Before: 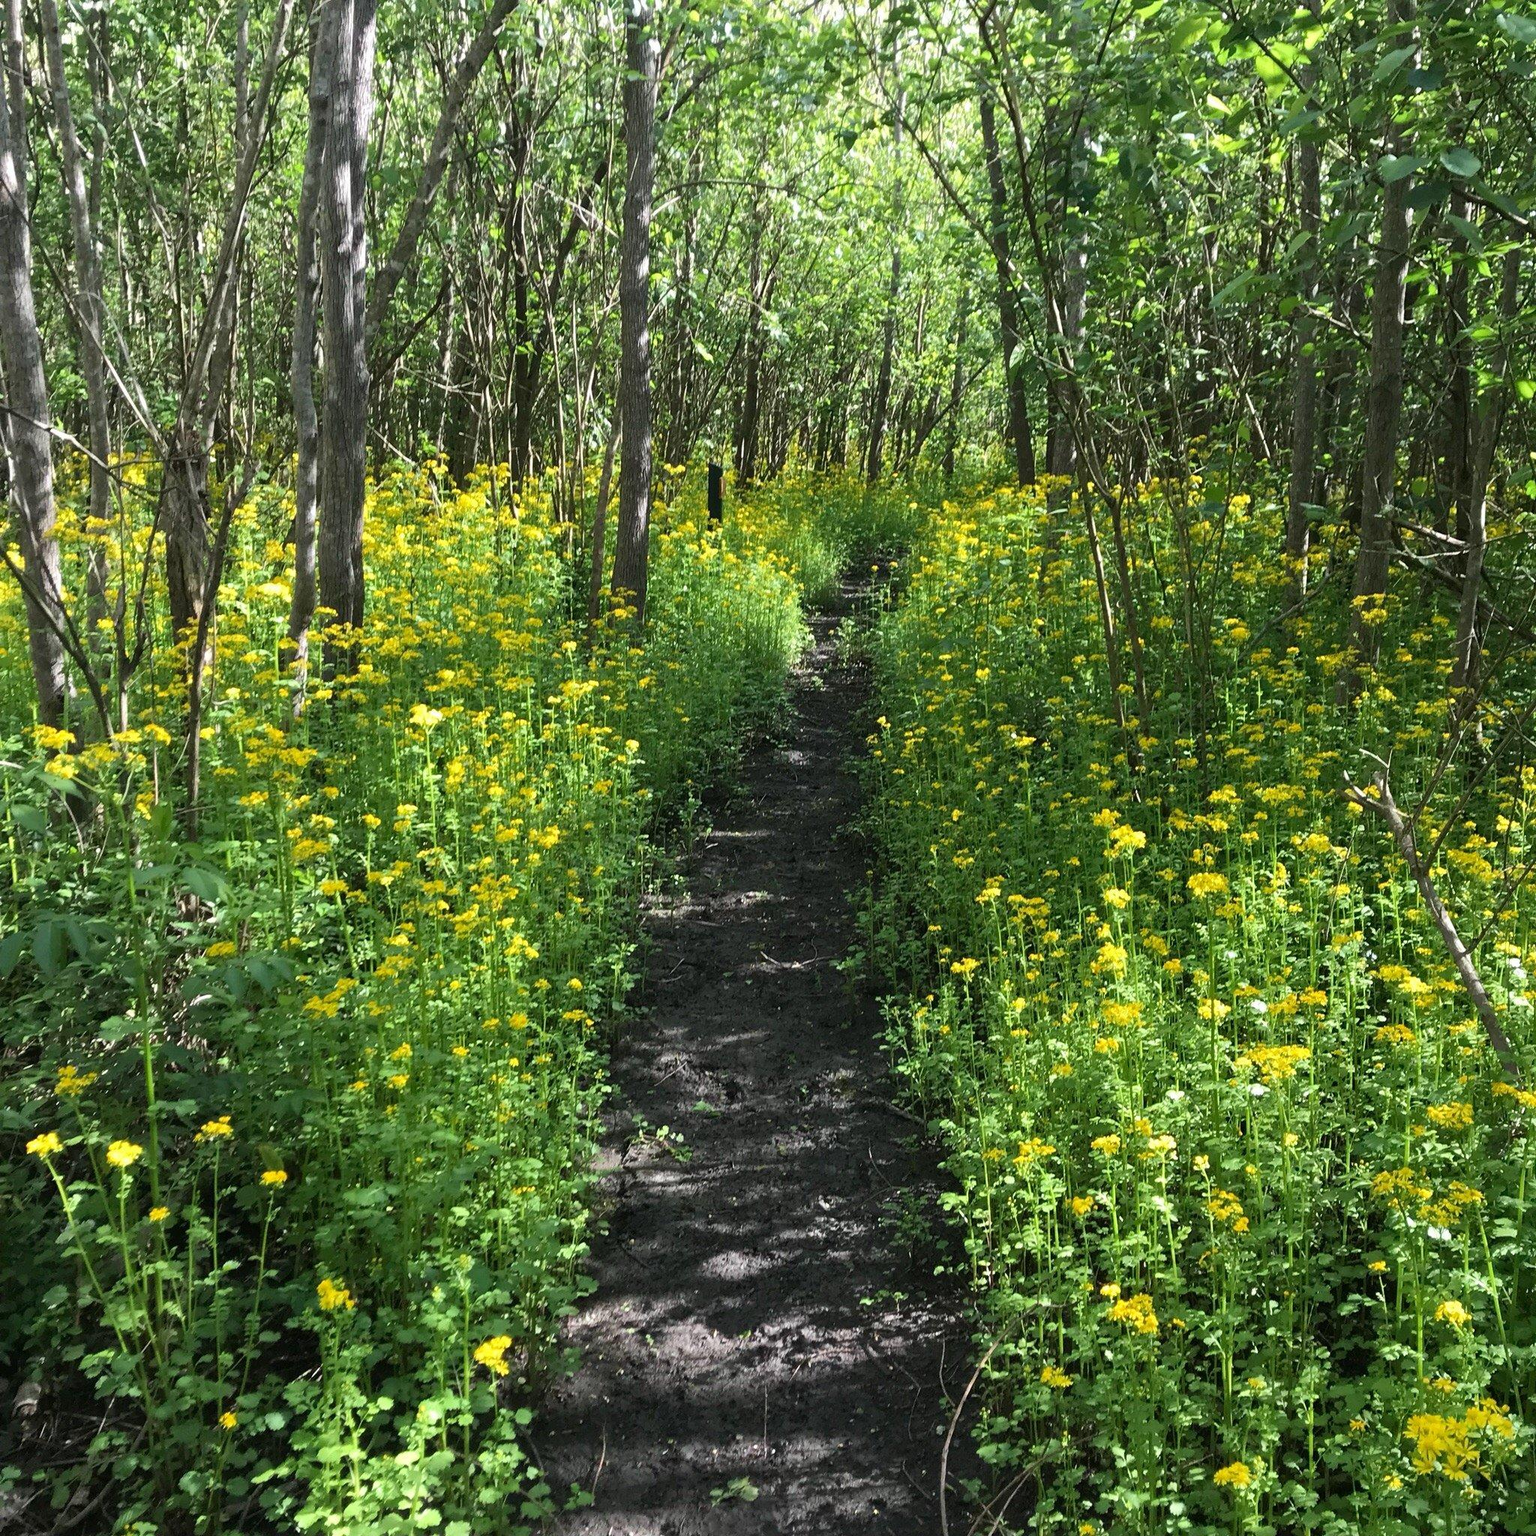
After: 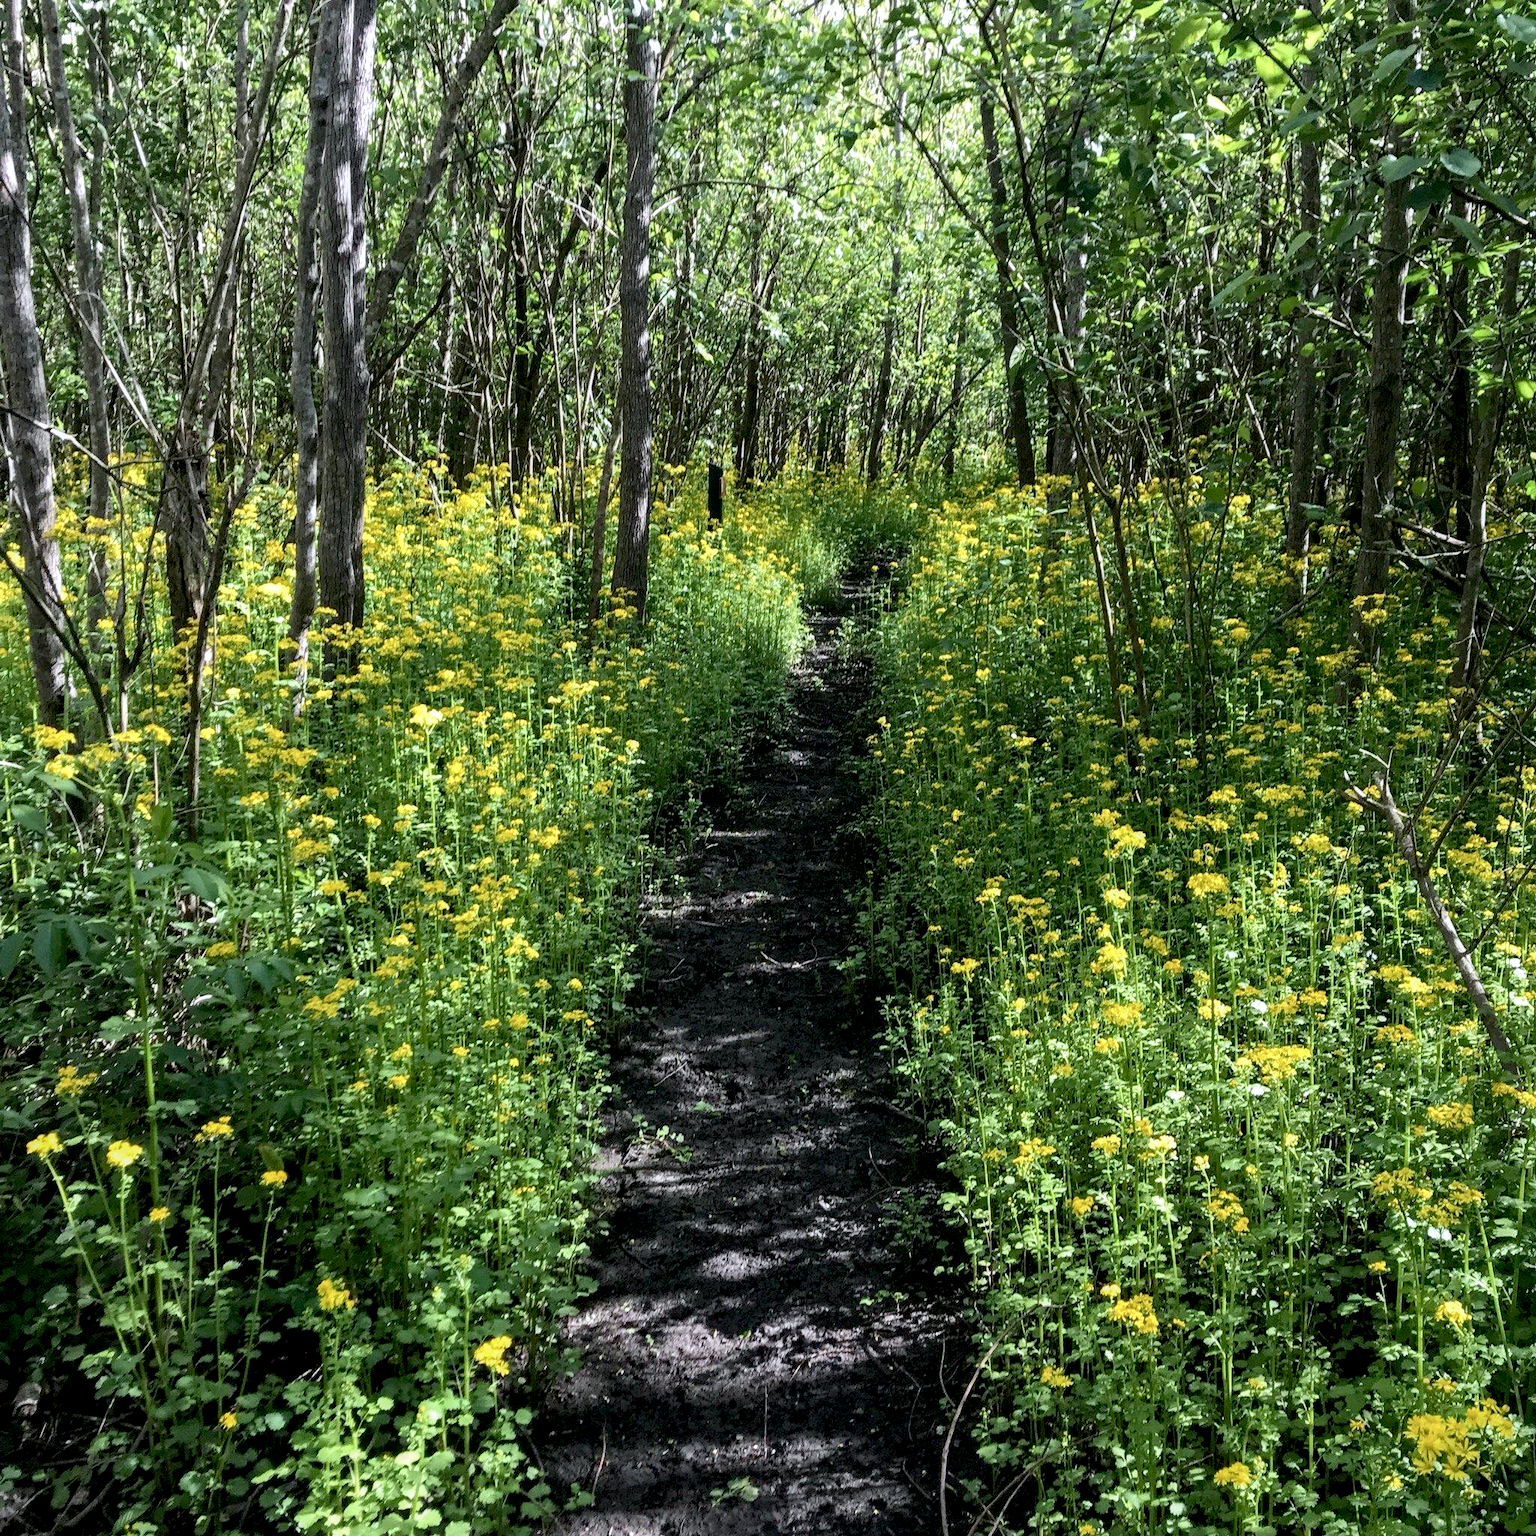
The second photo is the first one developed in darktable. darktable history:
contrast brightness saturation: contrast 0.11, saturation -0.17
haze removal: compatibility mode true, adaptive false
white balance: red 0.984, blue 1.059
exposure: black level correction 0.012, compensate highlight preservation false
local contrast: on, module defaults
